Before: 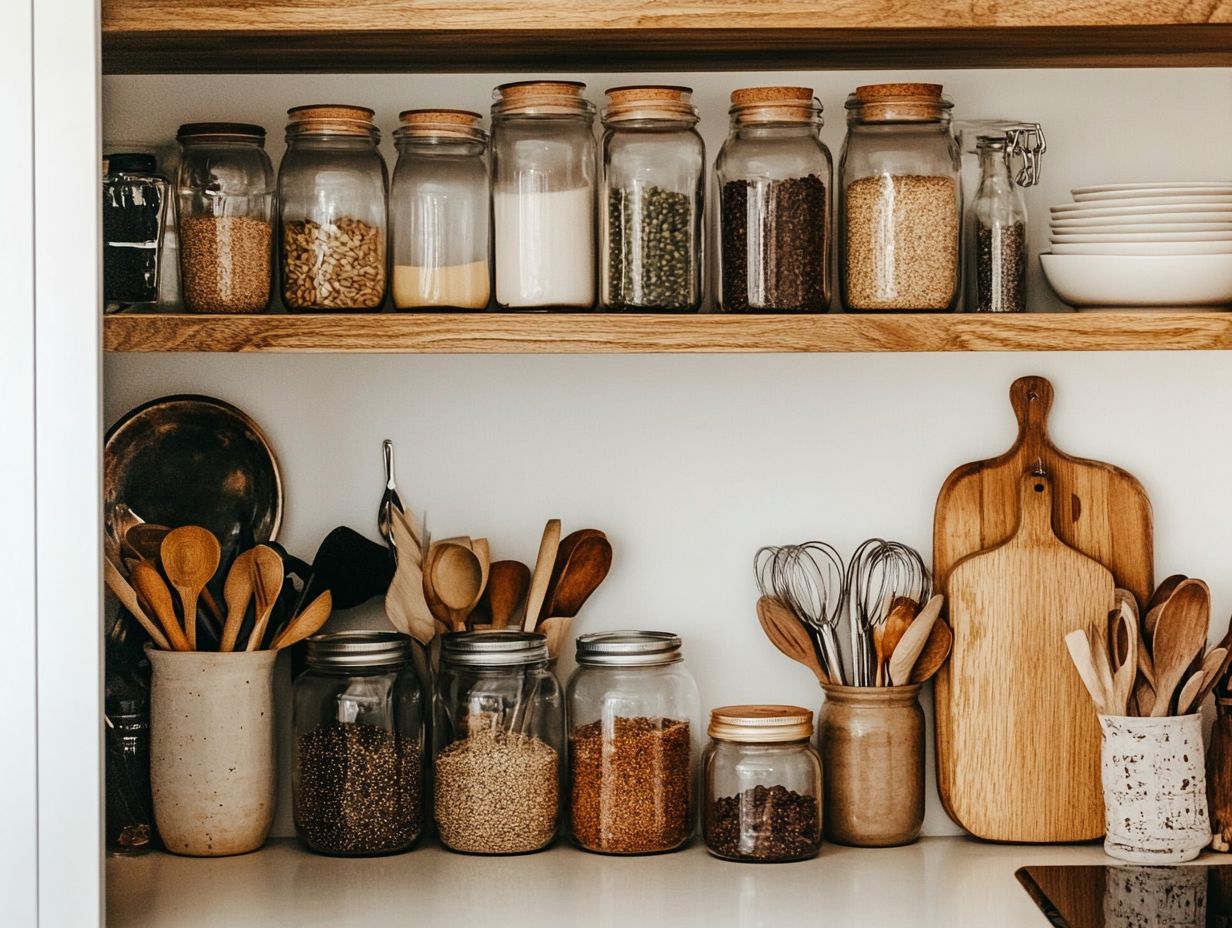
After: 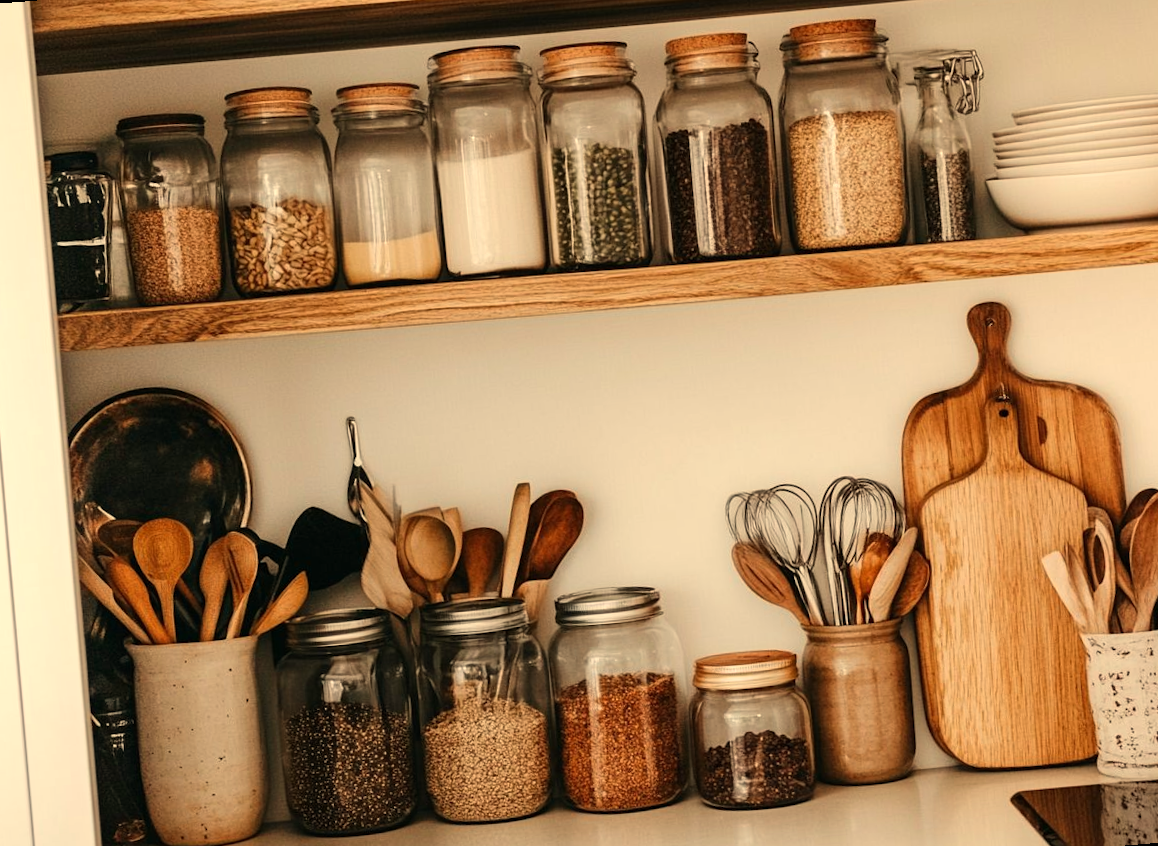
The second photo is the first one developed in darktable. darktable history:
rotate and perspective: rotation -4.57°, crop left 0.054, crop right 0.944, crop top 0.087, crop bottom 0.914
white balance: red 1.123, blue 0.83
